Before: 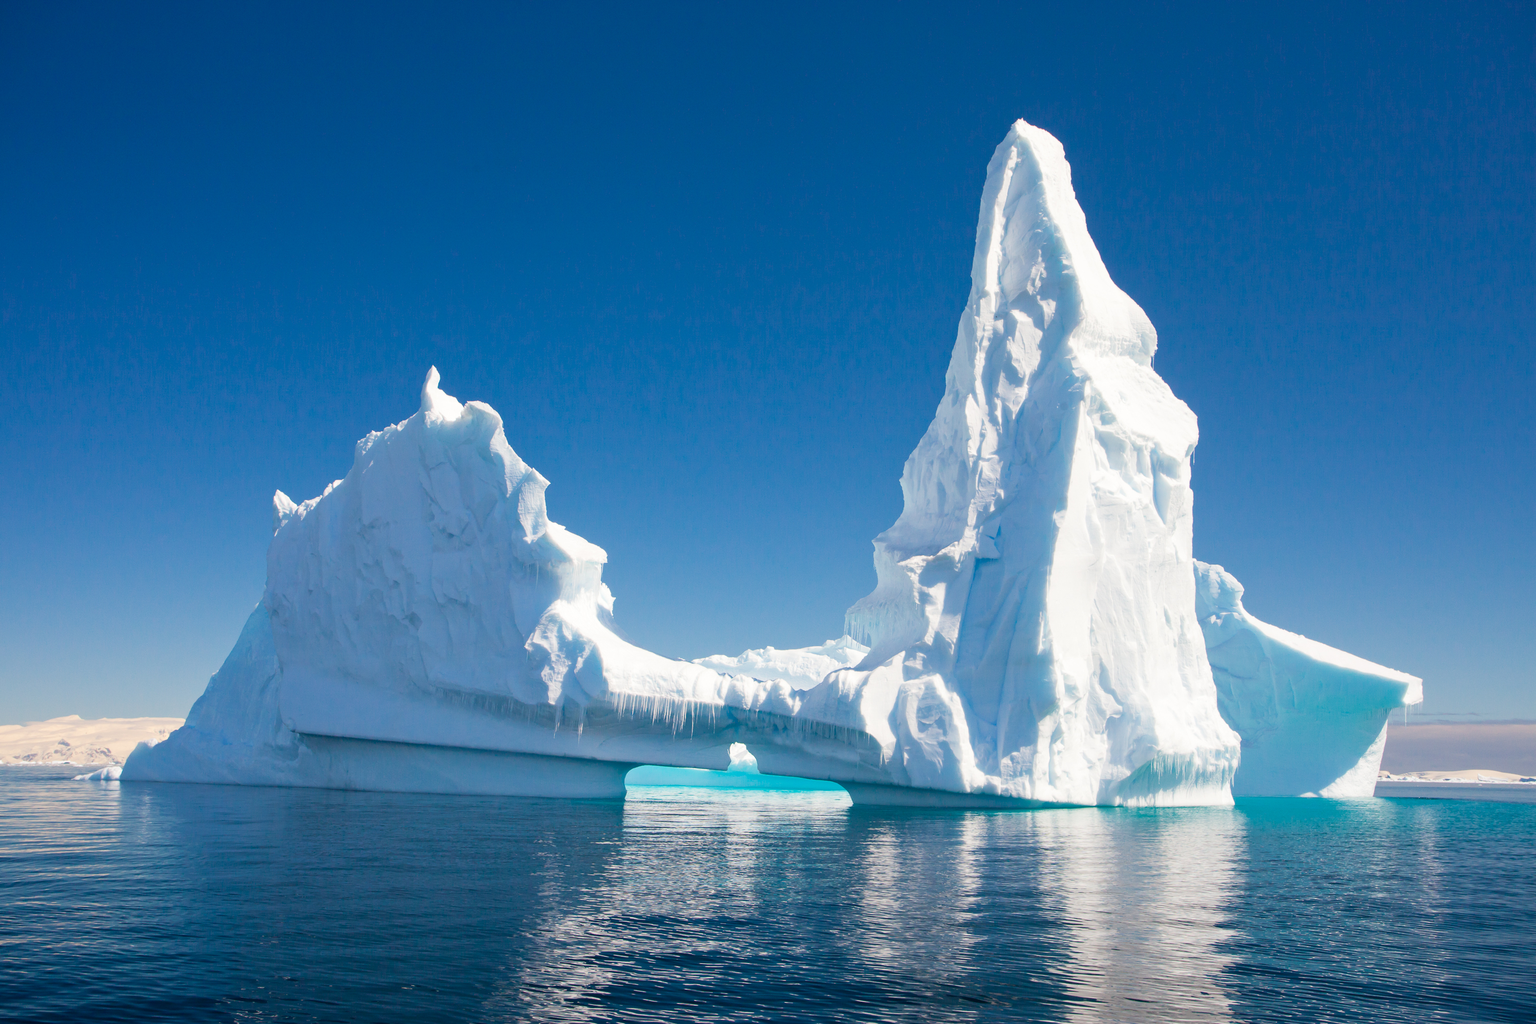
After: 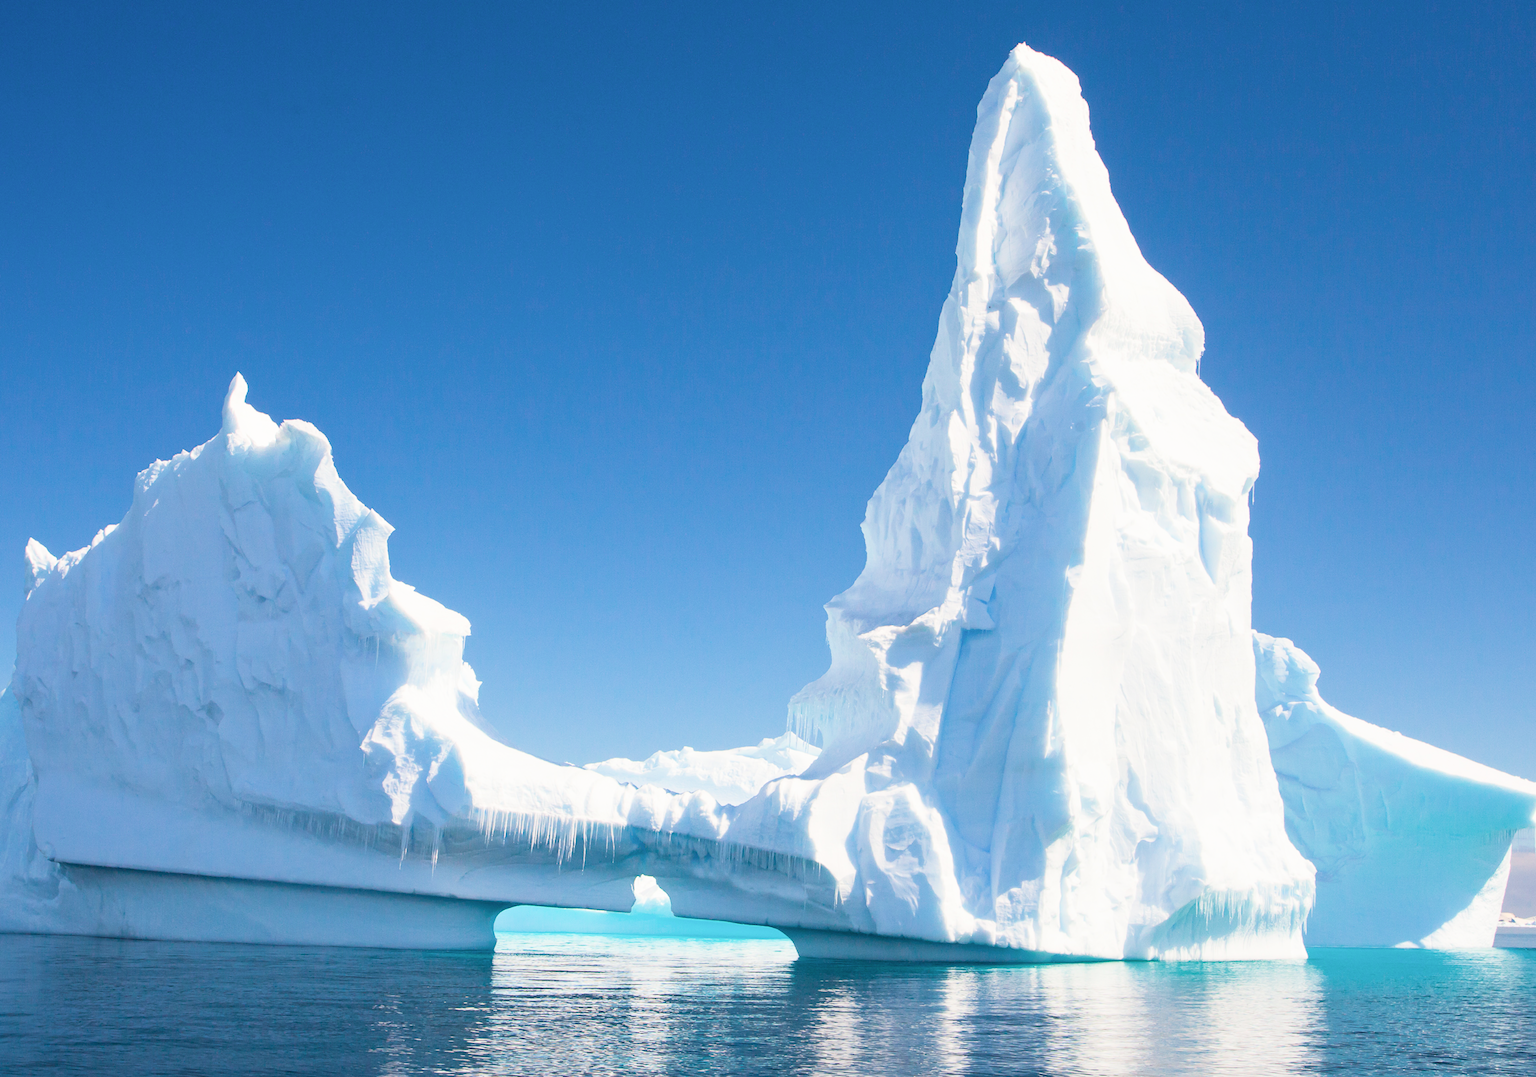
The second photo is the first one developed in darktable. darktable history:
filmic rgb: black relative exposure -16 EV, white relative exposure 6.28 EV, threshold 3.04 EV, hardness 5.12, contrast 1.347, color science v4 (2020), enable highlight reconstruction true
crop: left 16.591%, top 8.487%, right 8.447%, bottom 12.597%
tone equalizer: -8 EV -0.411 EV, -7 EV -0.358 EV, -6 EV -0.327 EV, -5 EV -0.245 EV, -3 EV 0.224 EV, -2 EV 0.339 EV, -1 EV 0.411 EV, +0 EV 0.421 EV
